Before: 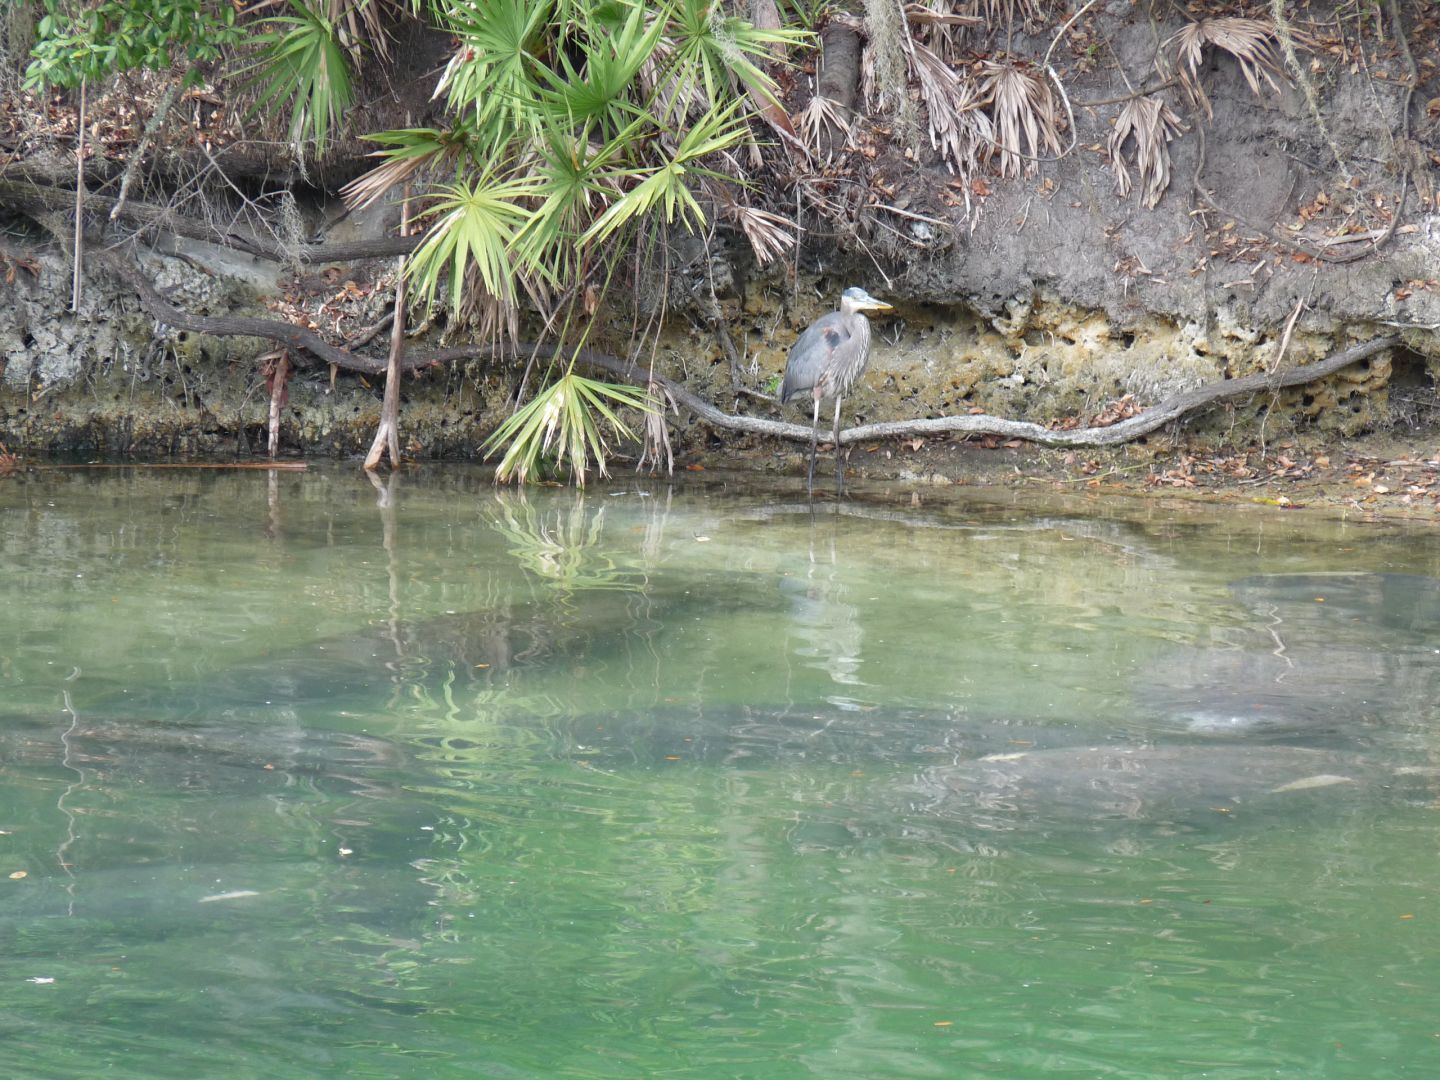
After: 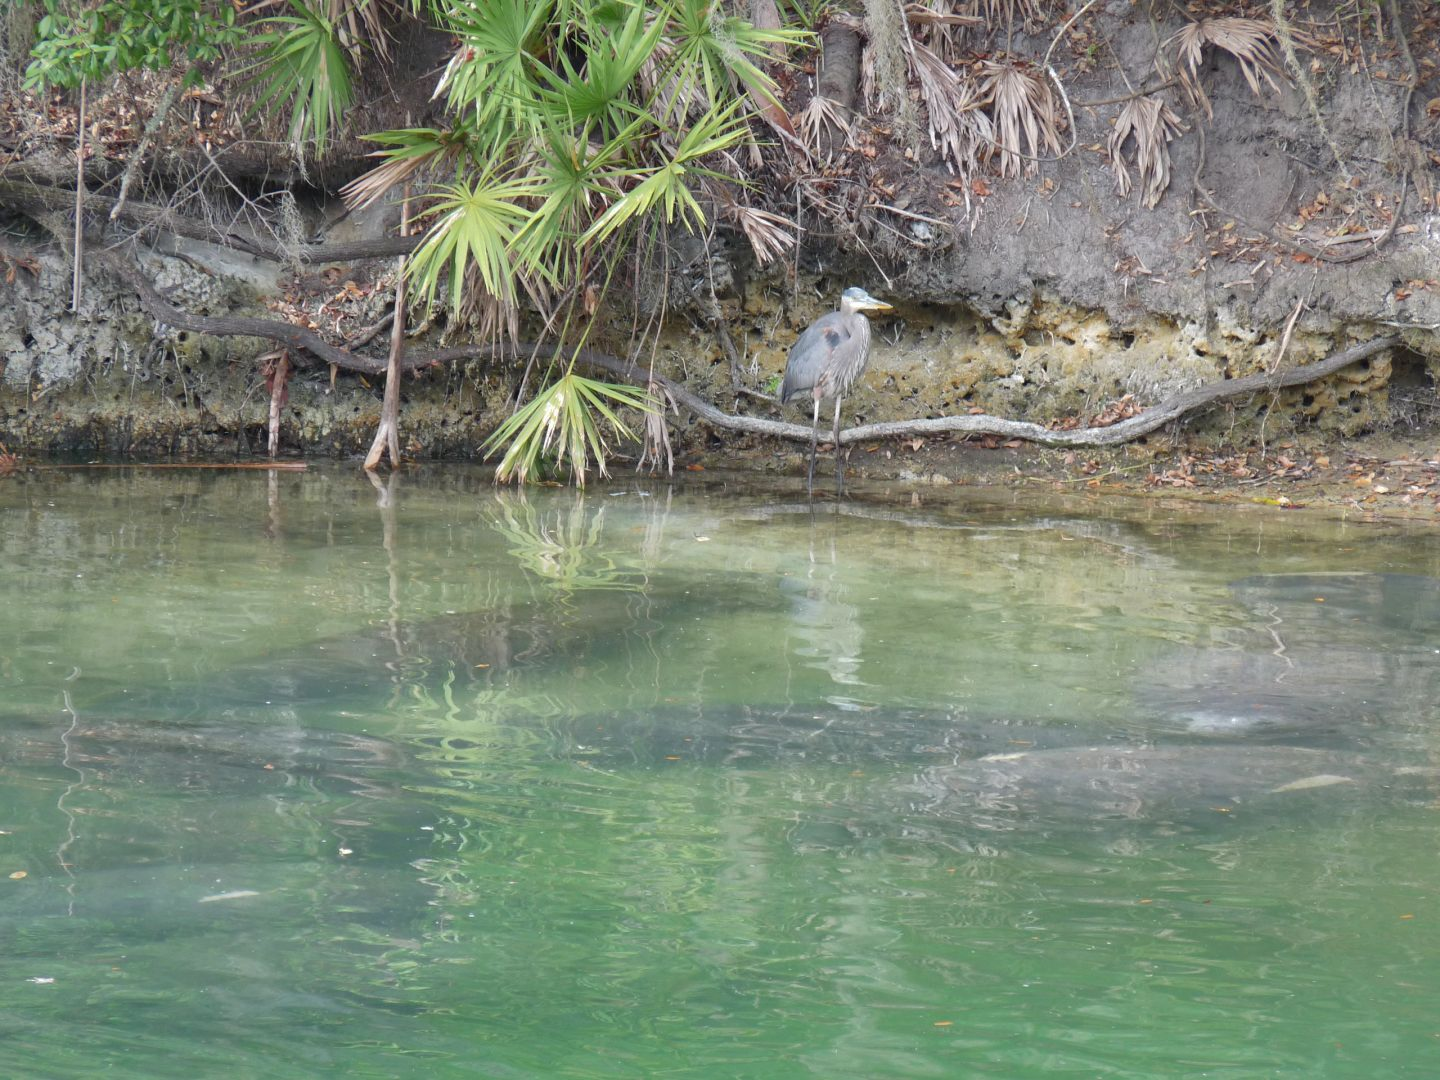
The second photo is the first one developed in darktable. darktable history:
shadows and highlights: shadows 39.77, highlights -59.73
